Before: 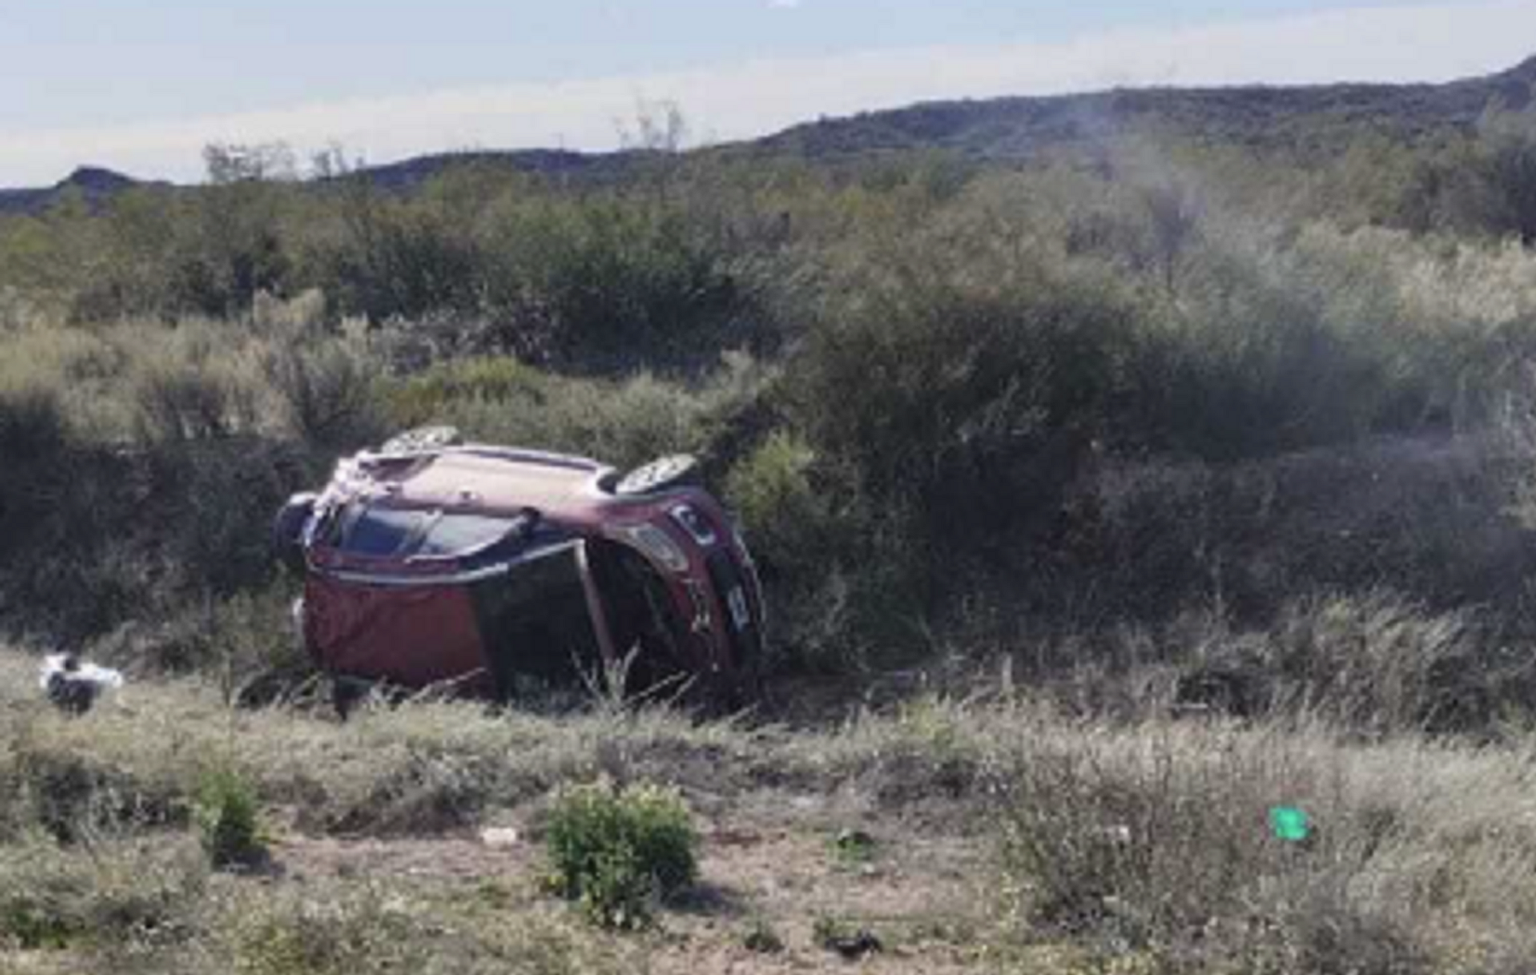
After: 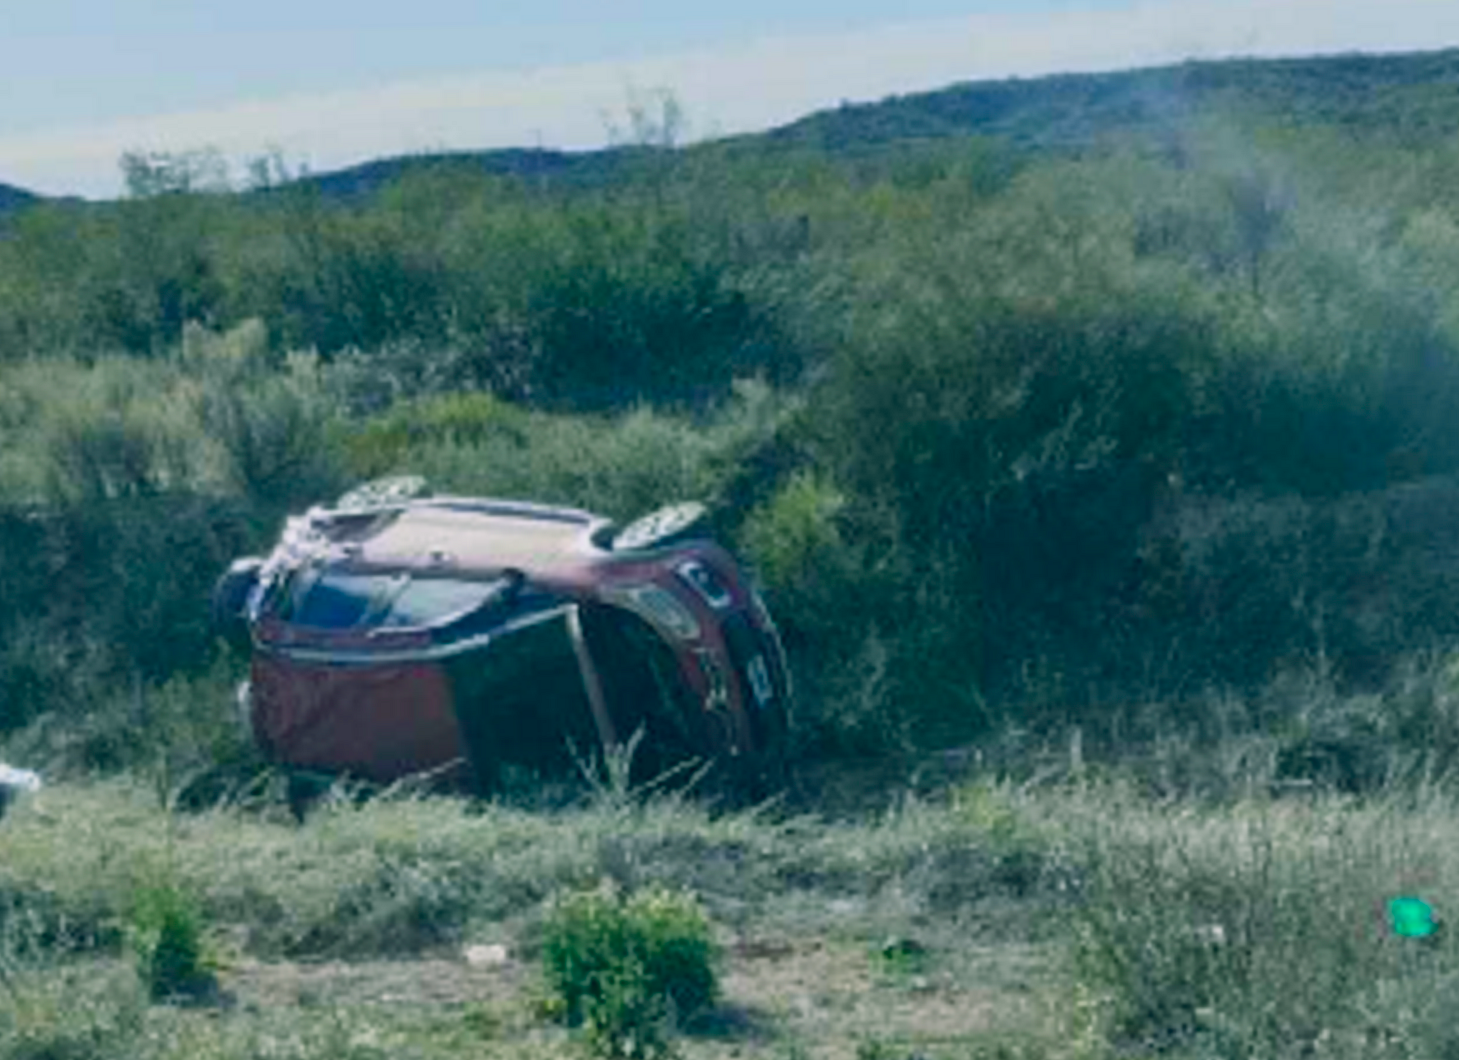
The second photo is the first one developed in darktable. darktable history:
crop and rotate: angle 1.38°, left 4.439%, top 1.191%, right 11.423%, bottom 2.527%
color balance rgb: power › chroma 2.158%, power › hue 166.11°, global offset › chroma 0.069%, global offset › hue 253.04°, perceptual saturation grading › global saturation 36.948%, contrast -10.358%
